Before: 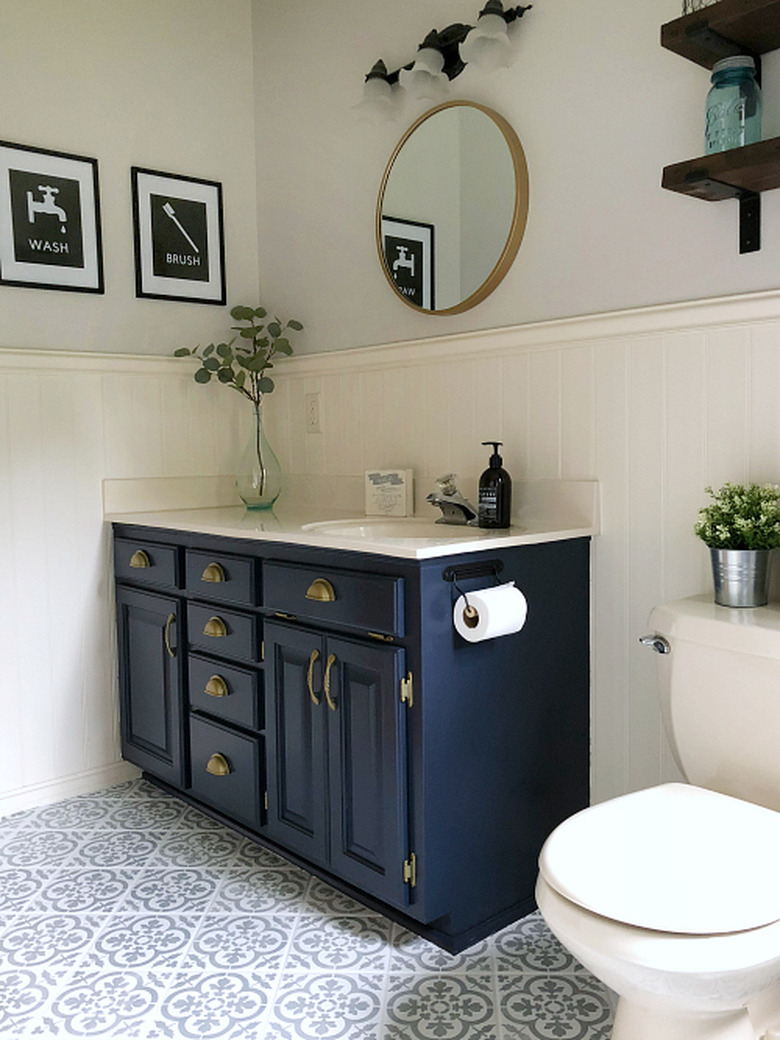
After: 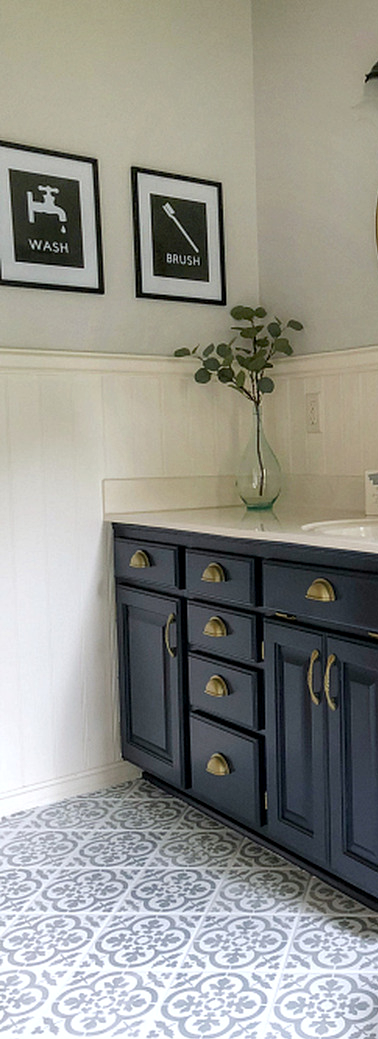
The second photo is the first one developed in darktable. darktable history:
crop and rotate: left 0.048%, top 0%, right 51.391%
local contrast: on, module defaults
